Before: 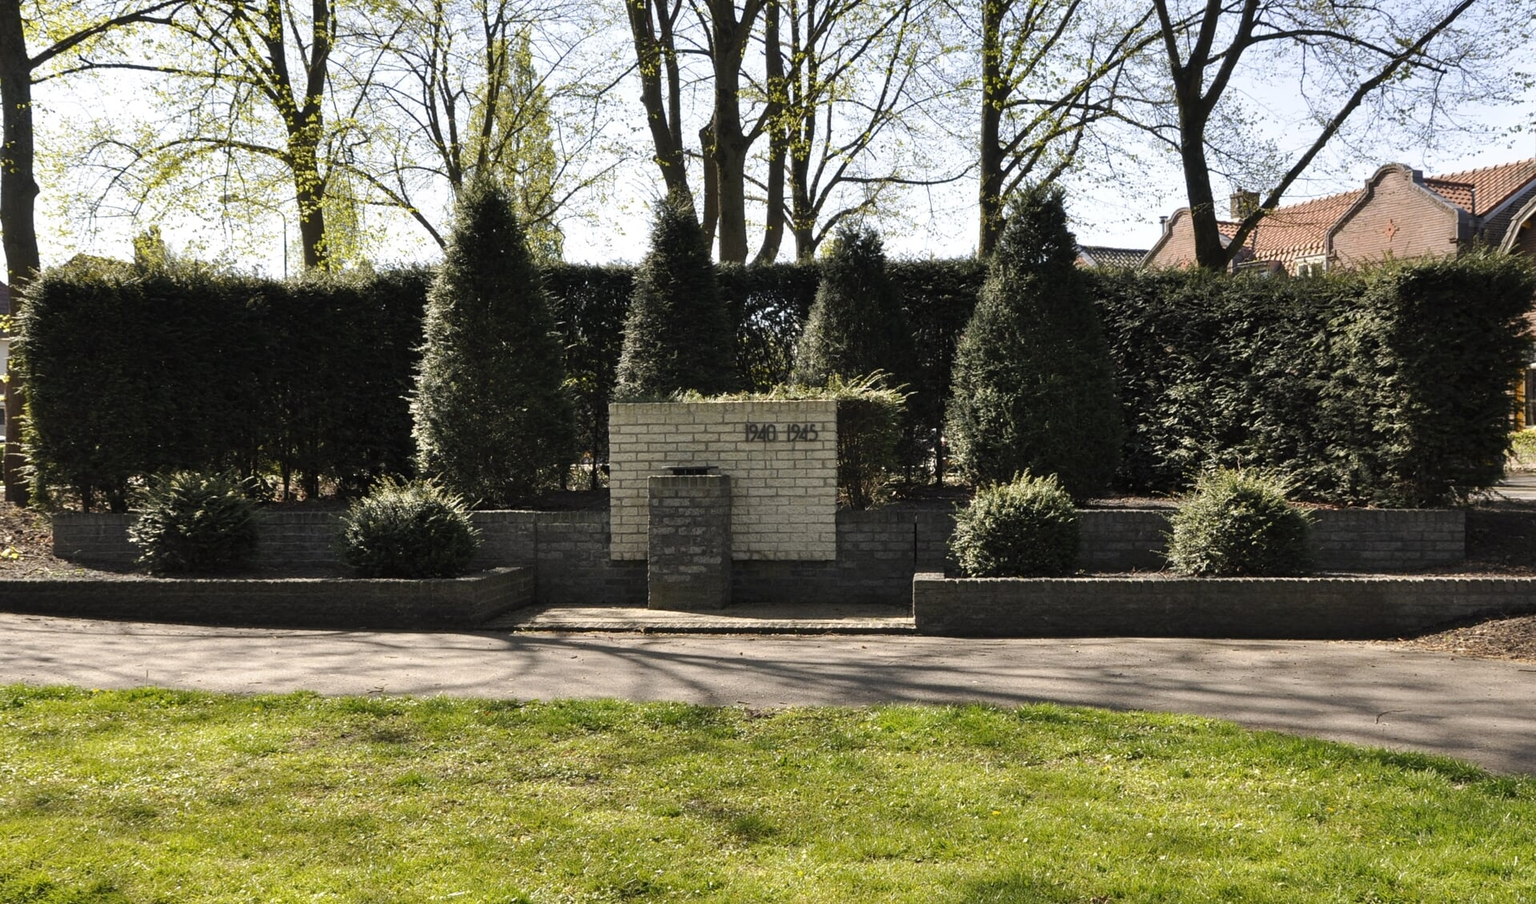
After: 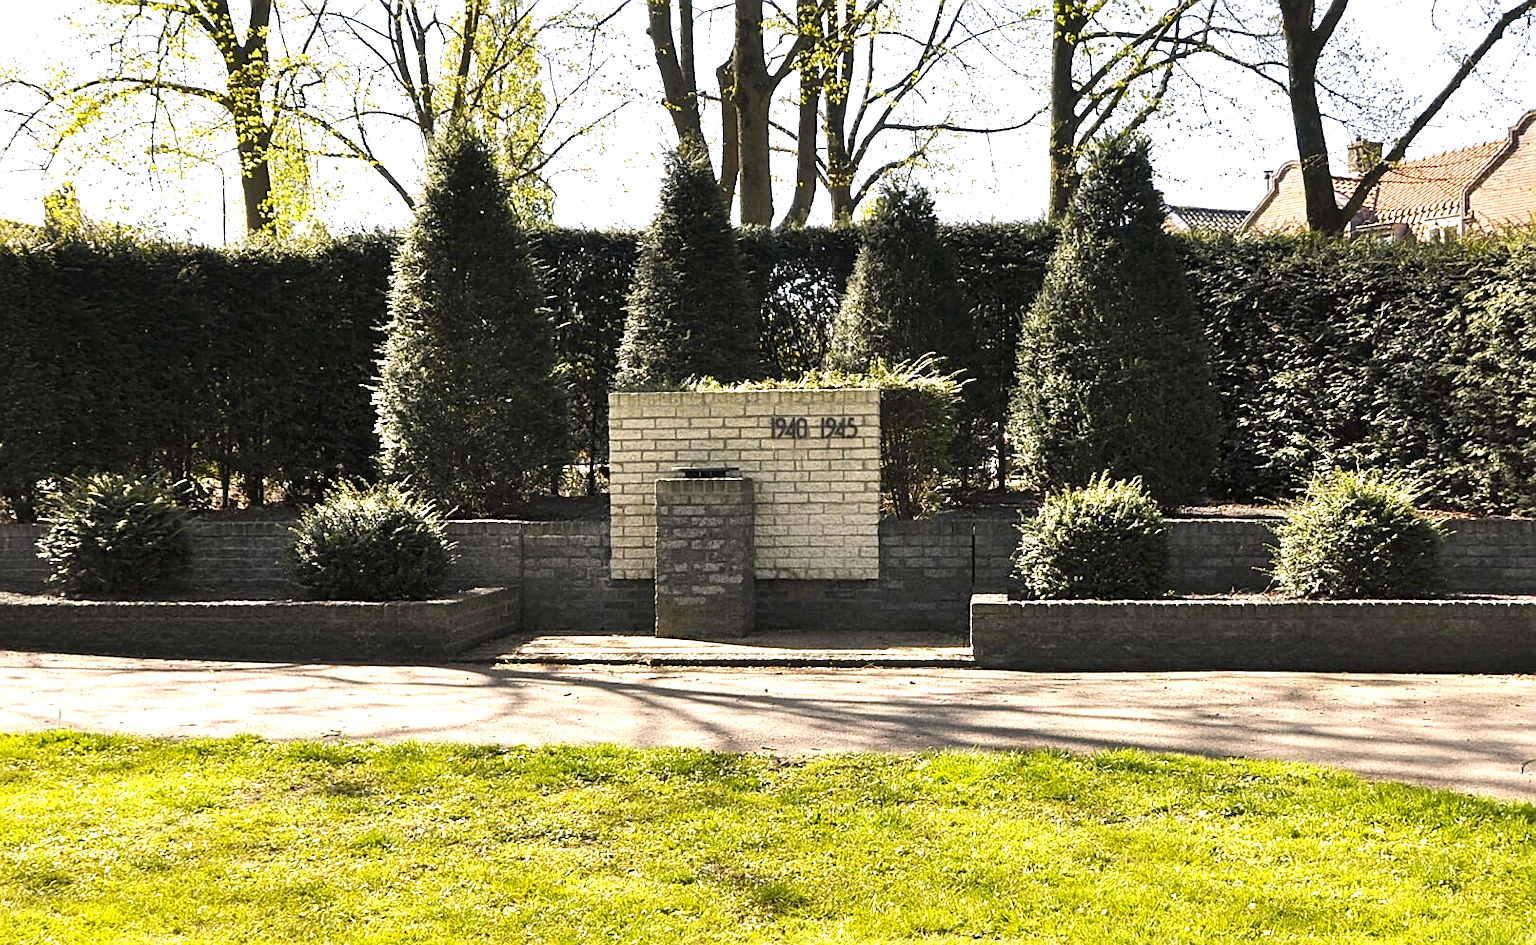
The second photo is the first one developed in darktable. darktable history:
crop: left 6.346%, top 8.131%, right 9.525%, bottom 3.78%
sharpen: on, module defaults
color balance rgb: highlights gain › chroma 0.908%, highlights gain › hue 27.87°, perceptual saturation grading › global saturation 35.31%, global vibrance 20%
contrast brightness saturation: contrast 0.062, brightness -0.012, saturation -0.212
exposure: black level correction 0.001, exposure 1.129 EV, compensate exposure bias true, compensate highlight preservation false
